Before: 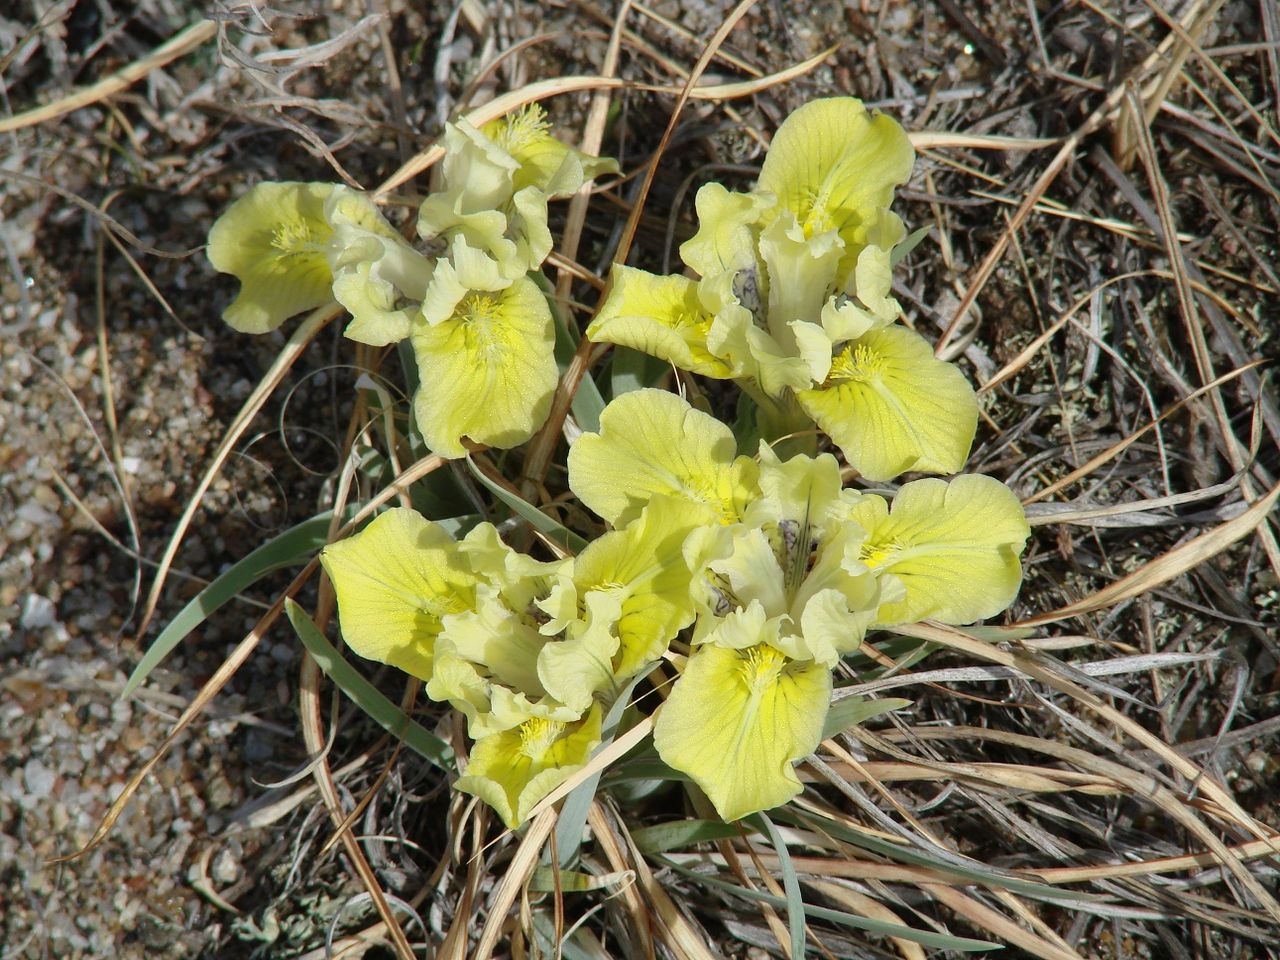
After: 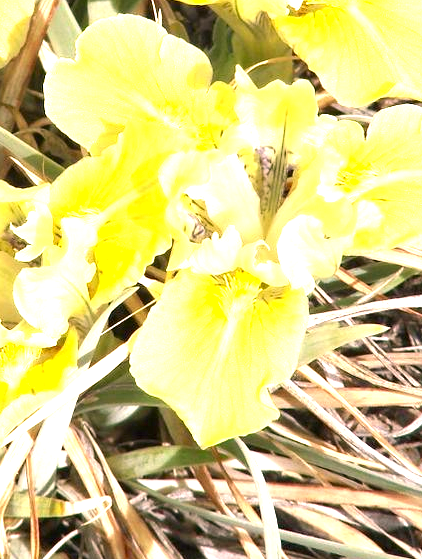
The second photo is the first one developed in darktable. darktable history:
crop: left 41.015%, top 39.048%, right 25.969%, bottom 2.676%
exposure: black level correction 0.001, exposure 1.712 EV, compensate highlight preservation false
color correction: highlights a* 12.56, highlights b* 5.6
